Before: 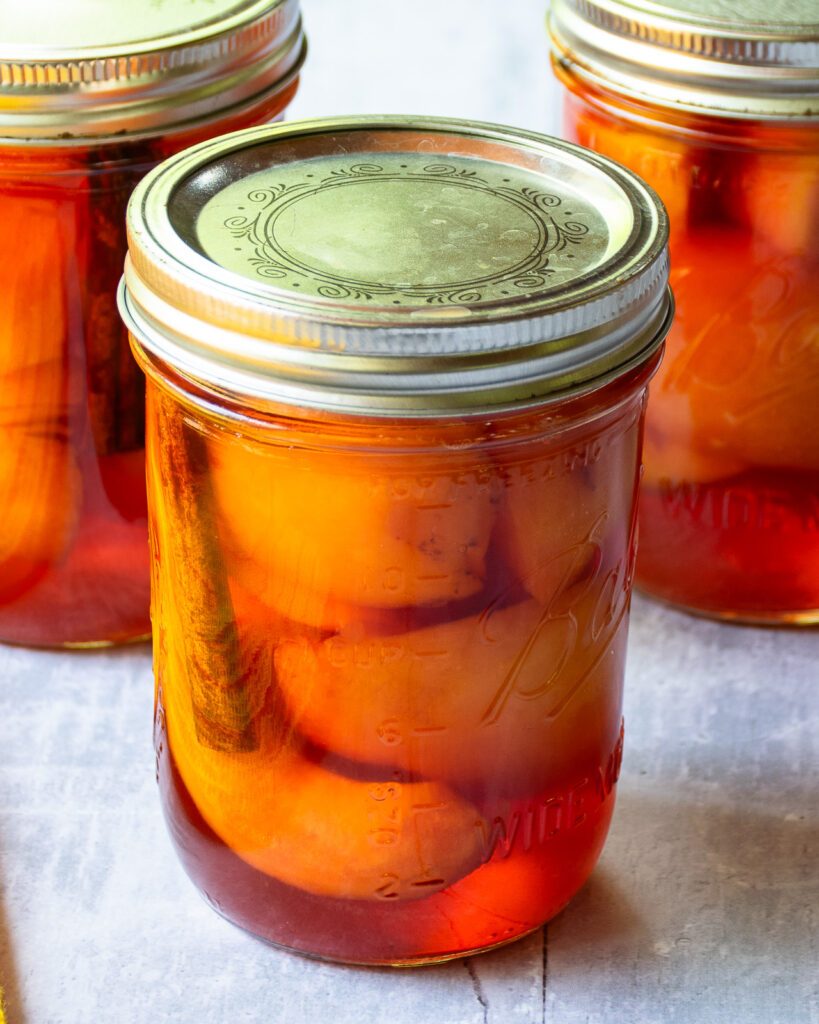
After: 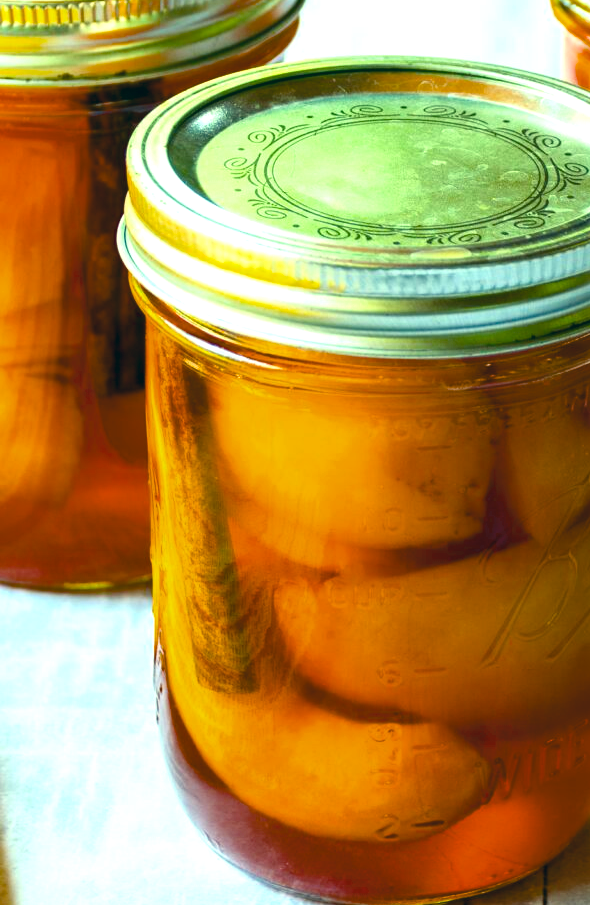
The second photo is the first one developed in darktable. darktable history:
contrast brightness saturation: saturation -0.066
color correction: highlights a* -19.42, highlights b* 9.8, shadows a* -20.48, shadows b* -11.01
color calibration: illuminant same as pipeline (D50), adaptation none (bypass), x 0.331, y 0.335, temperature 5004.68 K
crop: top 5.771%, right 27.849%, bottom 5.777%
exposure: exposure 0.65 EV, compensate highlight preservation false
color balance rgb: global offset › luminance 0.266%, global offset › hue 171.25°, perceptual saturation grading › global saturation 25.348%, global vibrance 16.18%, saturation formula JzAzBz (2021)
